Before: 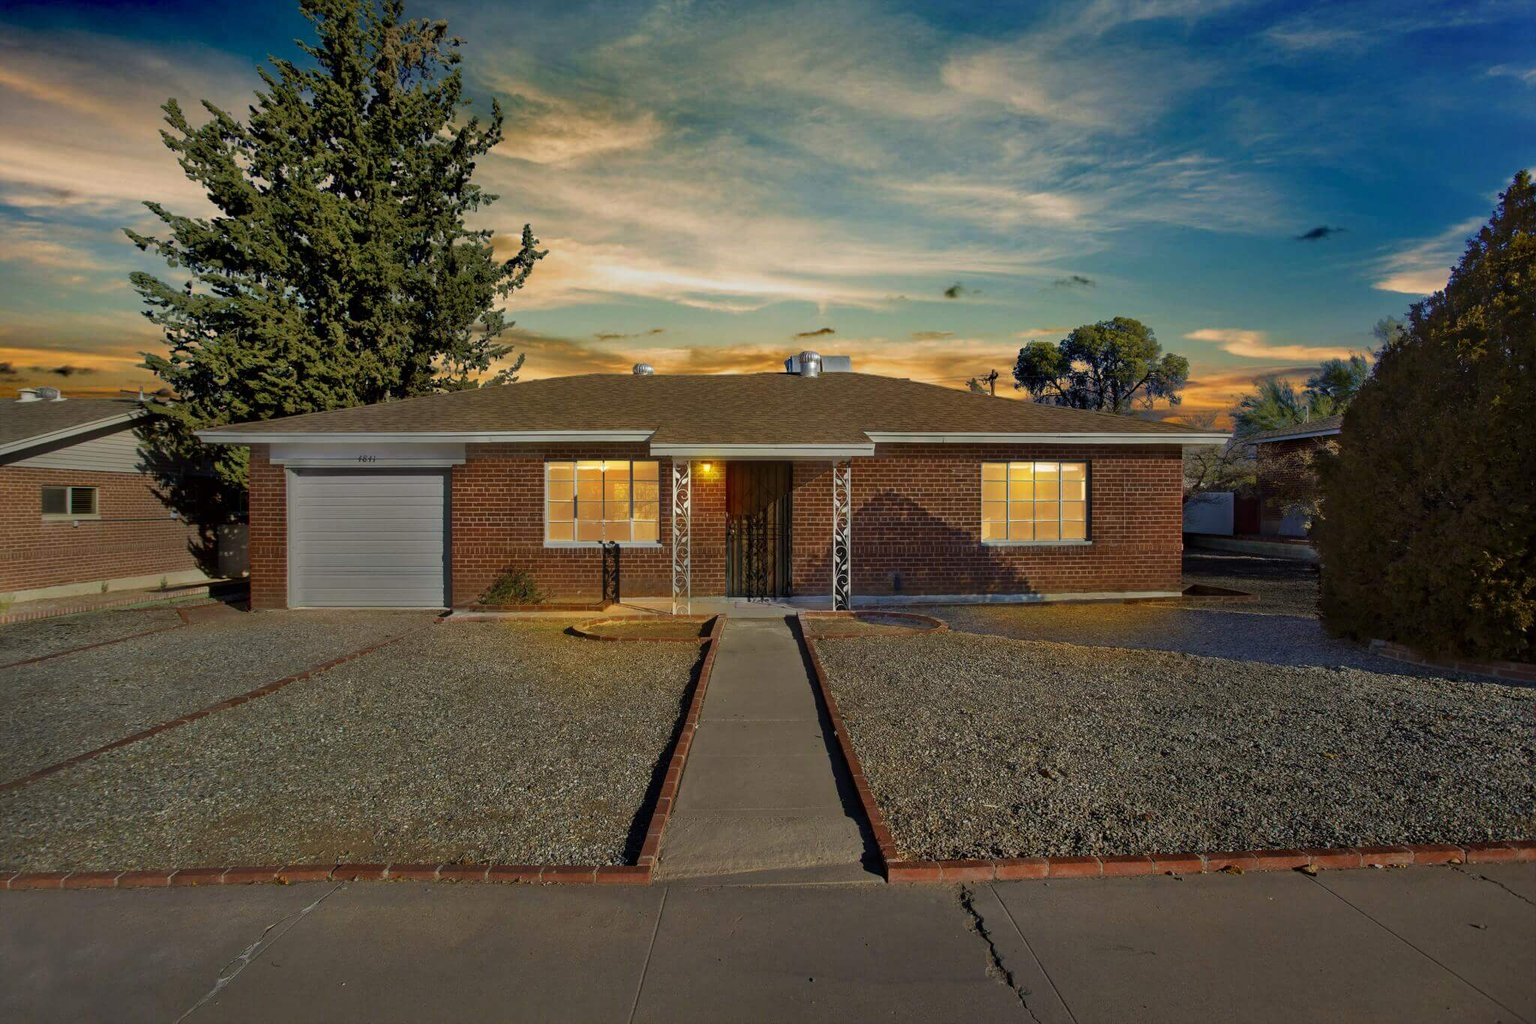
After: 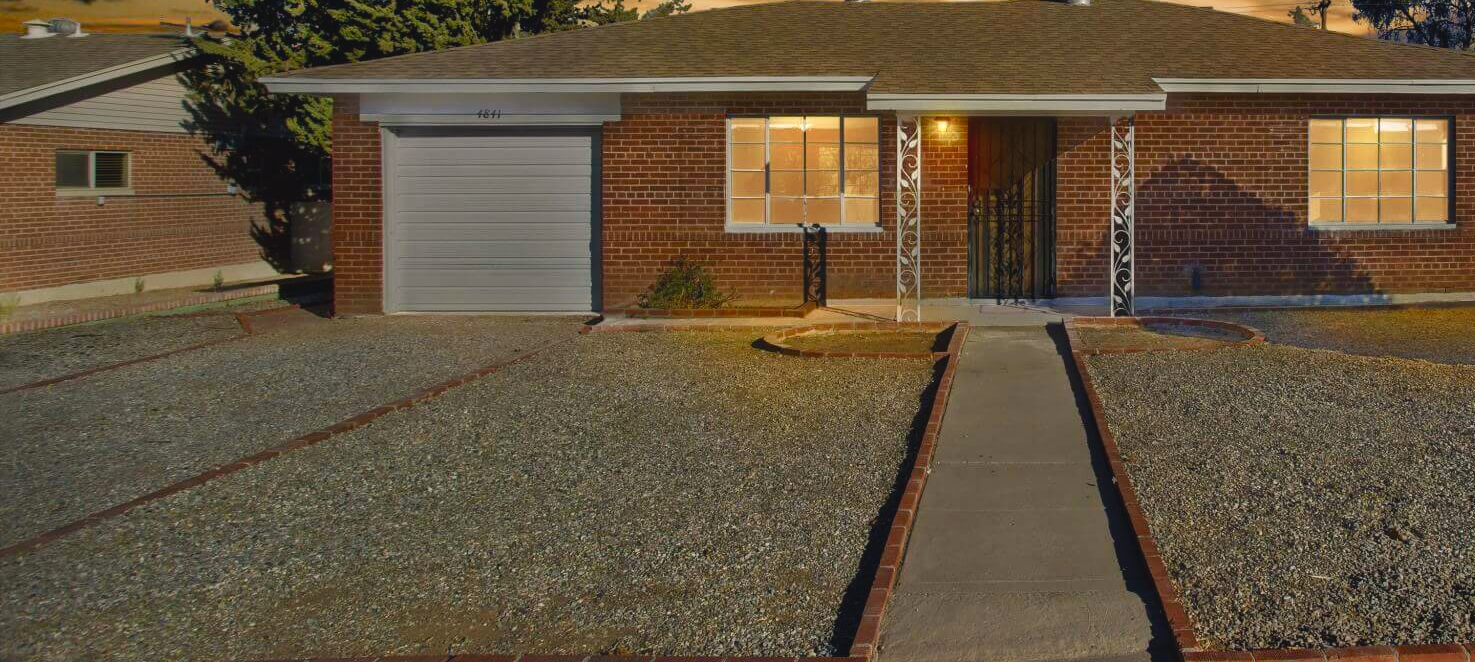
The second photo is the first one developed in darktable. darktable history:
white balance: emerald 1
color balance rgb: shadows lift › chroma 2%, shadows lift › hue 250°, power › hue 326.4°, highlights gain › chroma 2%, highlights gain › hue 64.8°, global offset › luminance 0.5%, global offset › hue 58.8°, perceptual saturation grading › highlights -25%, perceptual saturation grading › shadows 30%, global vibrance 15%
crop: top 36.498%, right 27.964%, bottom 14.995%
exposure: compensate highlight preservation false
